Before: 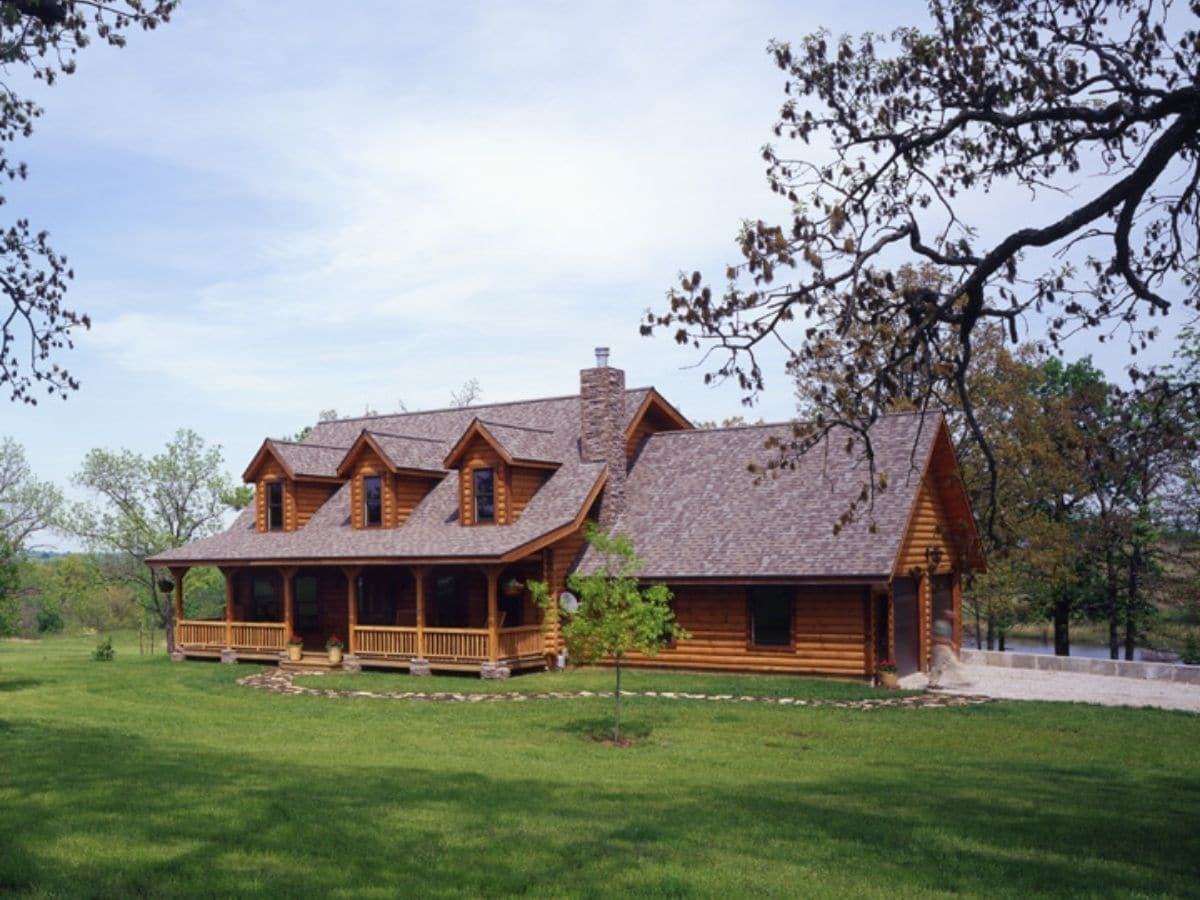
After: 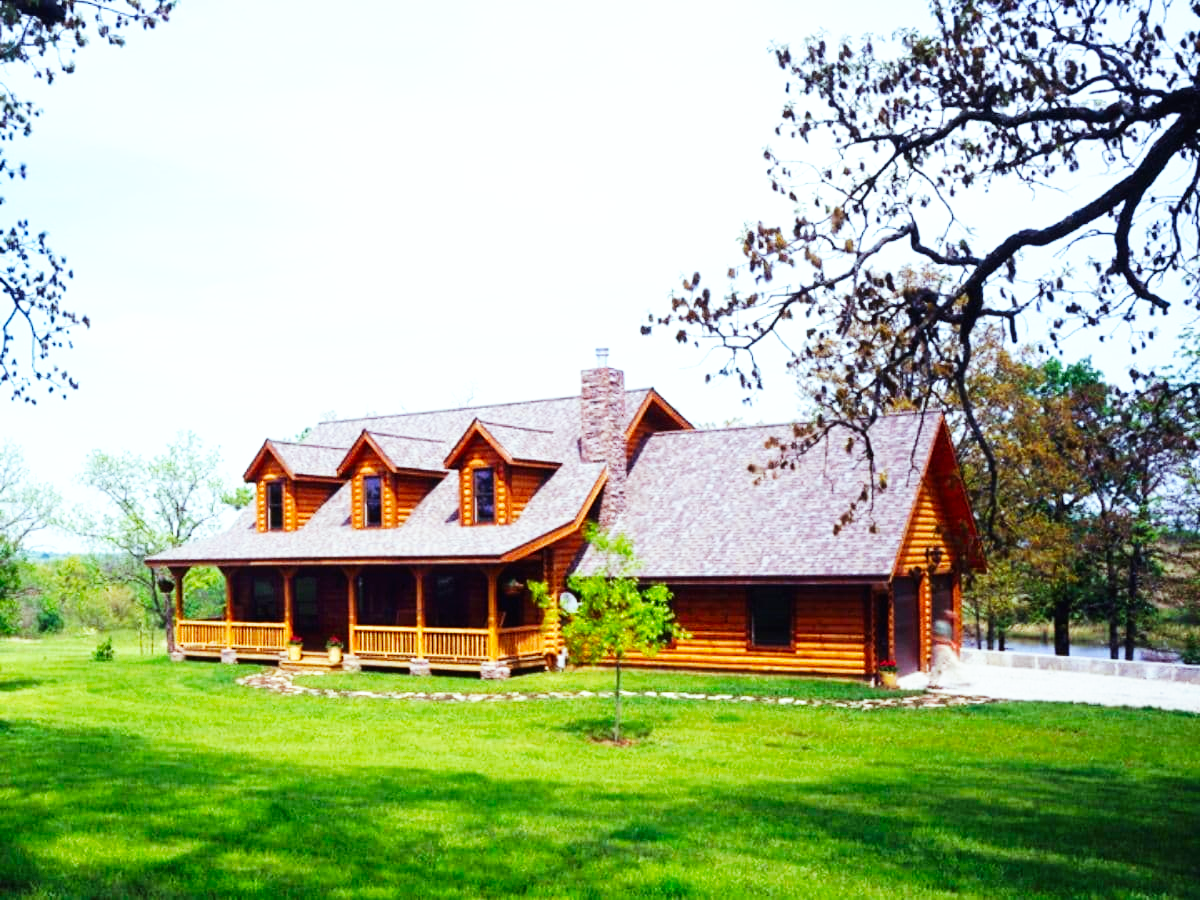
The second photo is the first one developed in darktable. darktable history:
exposure: black level correction -0.001, exposure 0.08 EV, compensate highlight preservation false
color balance rgb: highlights gain › luminance 15.242%, highlights gain › chroma 3.886%, highlights gain › hue 210.29°, perceptual saturation grading › global saturation 30.673%
base curve: curves: ch0 [(0, 0) (0.007, 0.004) (0.027, 0.03) (0.046, 0.07) (0.207, 0.54) (0.442, 0.872) (0.673, 0.972) (1, 1)], preserve colors none
tone curve: curves: ch0 [(0, 0) (0.161, 0.144) (0.501, 0.497) (1, 1)], color space Lab, independent channels, preserve colors none
